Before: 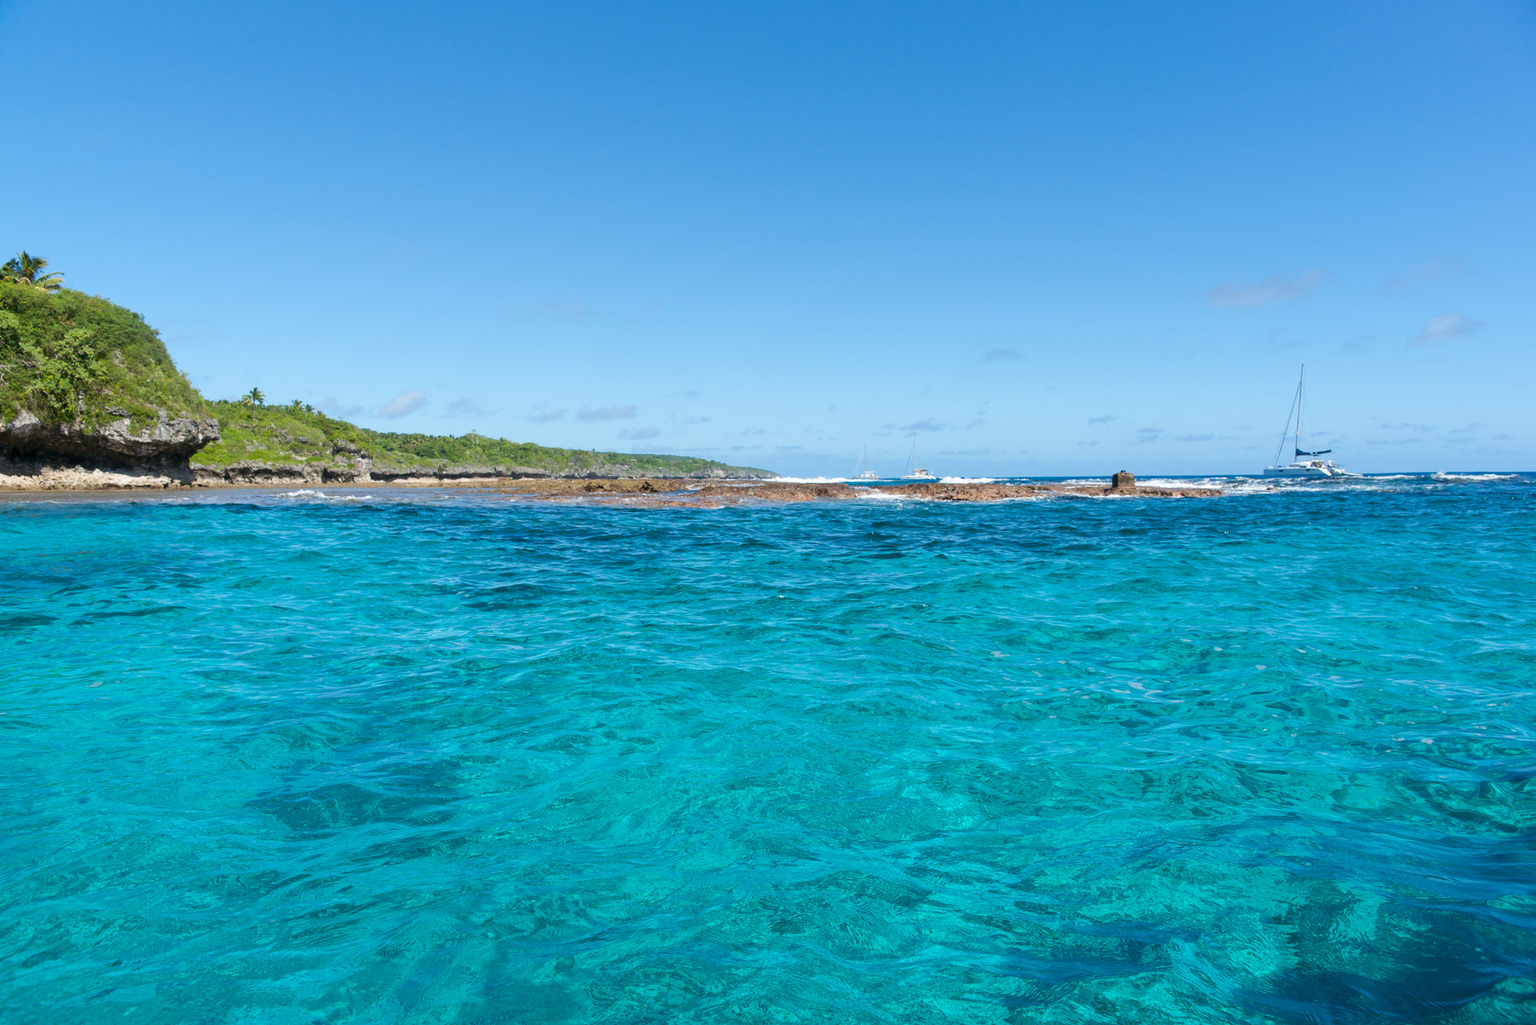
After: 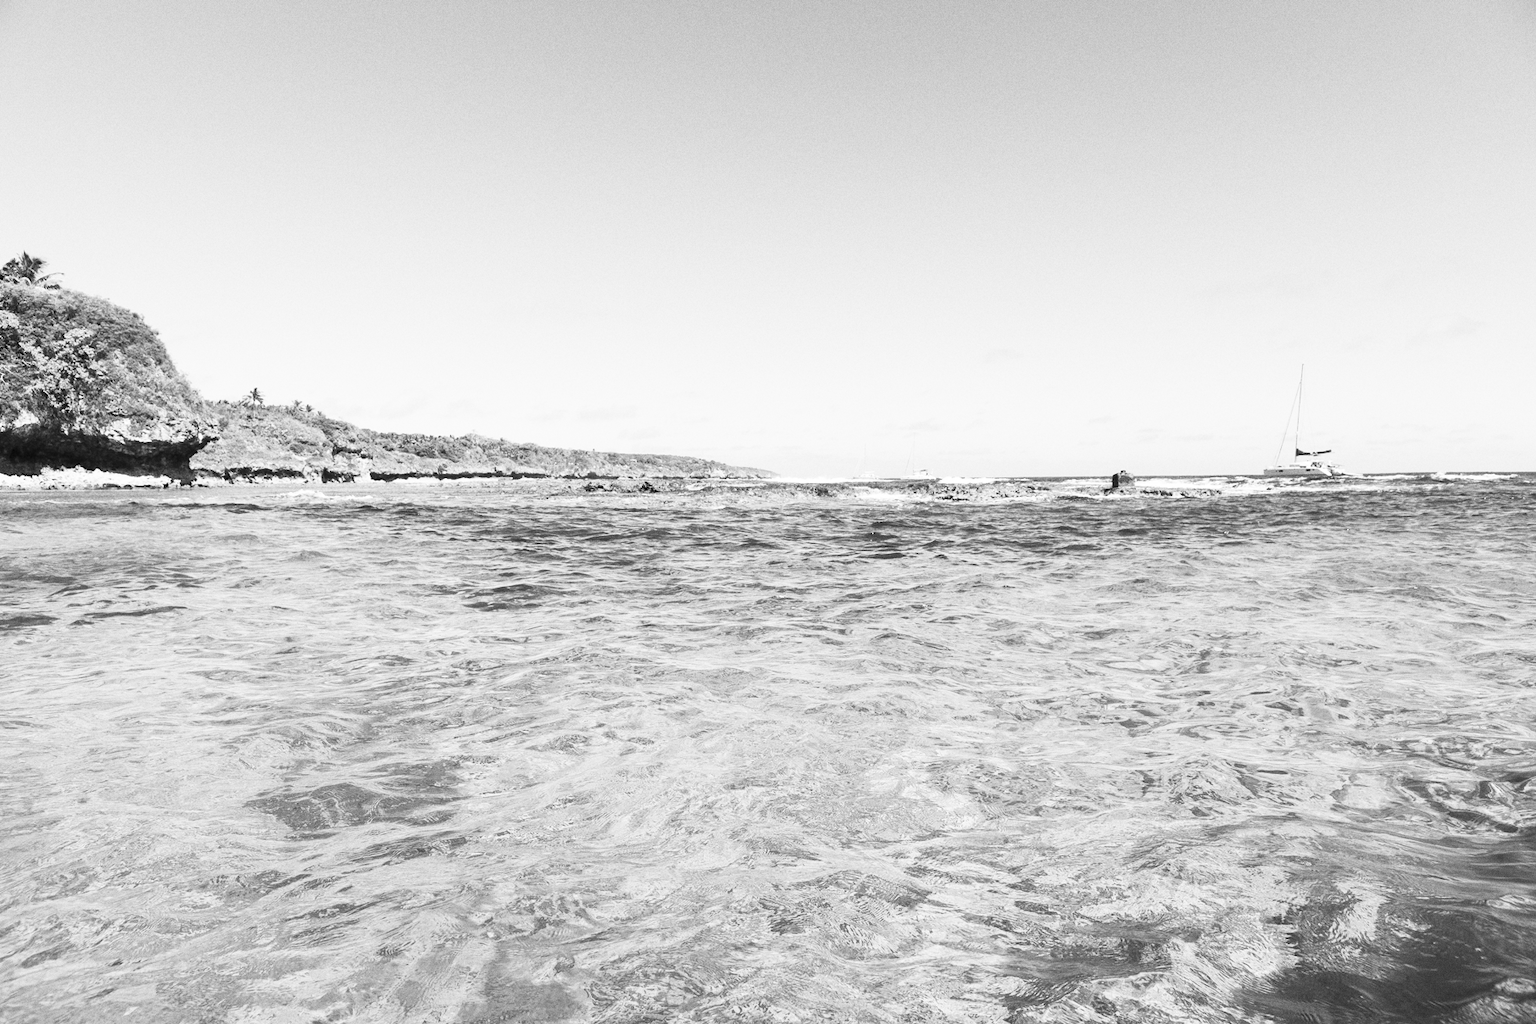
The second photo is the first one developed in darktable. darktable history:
contrast brightness saturation: contrast 0.53, brightness 0.47, saturation -1
grain: on, module defaults
